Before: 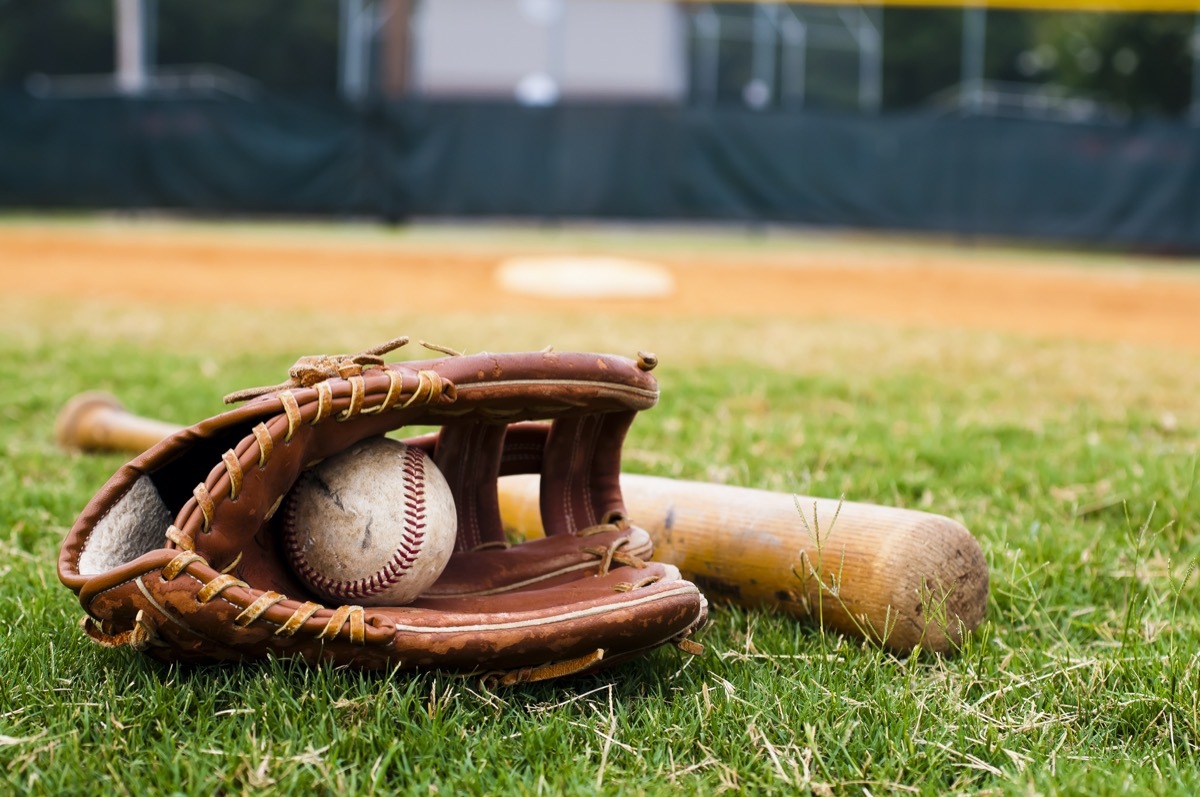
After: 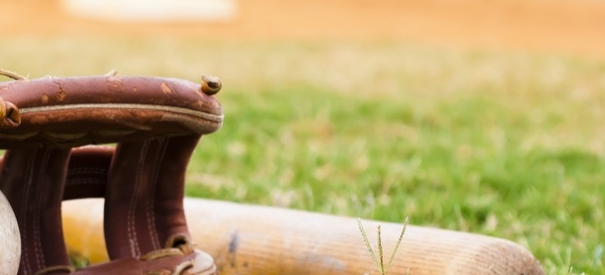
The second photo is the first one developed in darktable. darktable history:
crop: left 36.35%, top 34.642%, right 13.207%, bottom 30.747%
